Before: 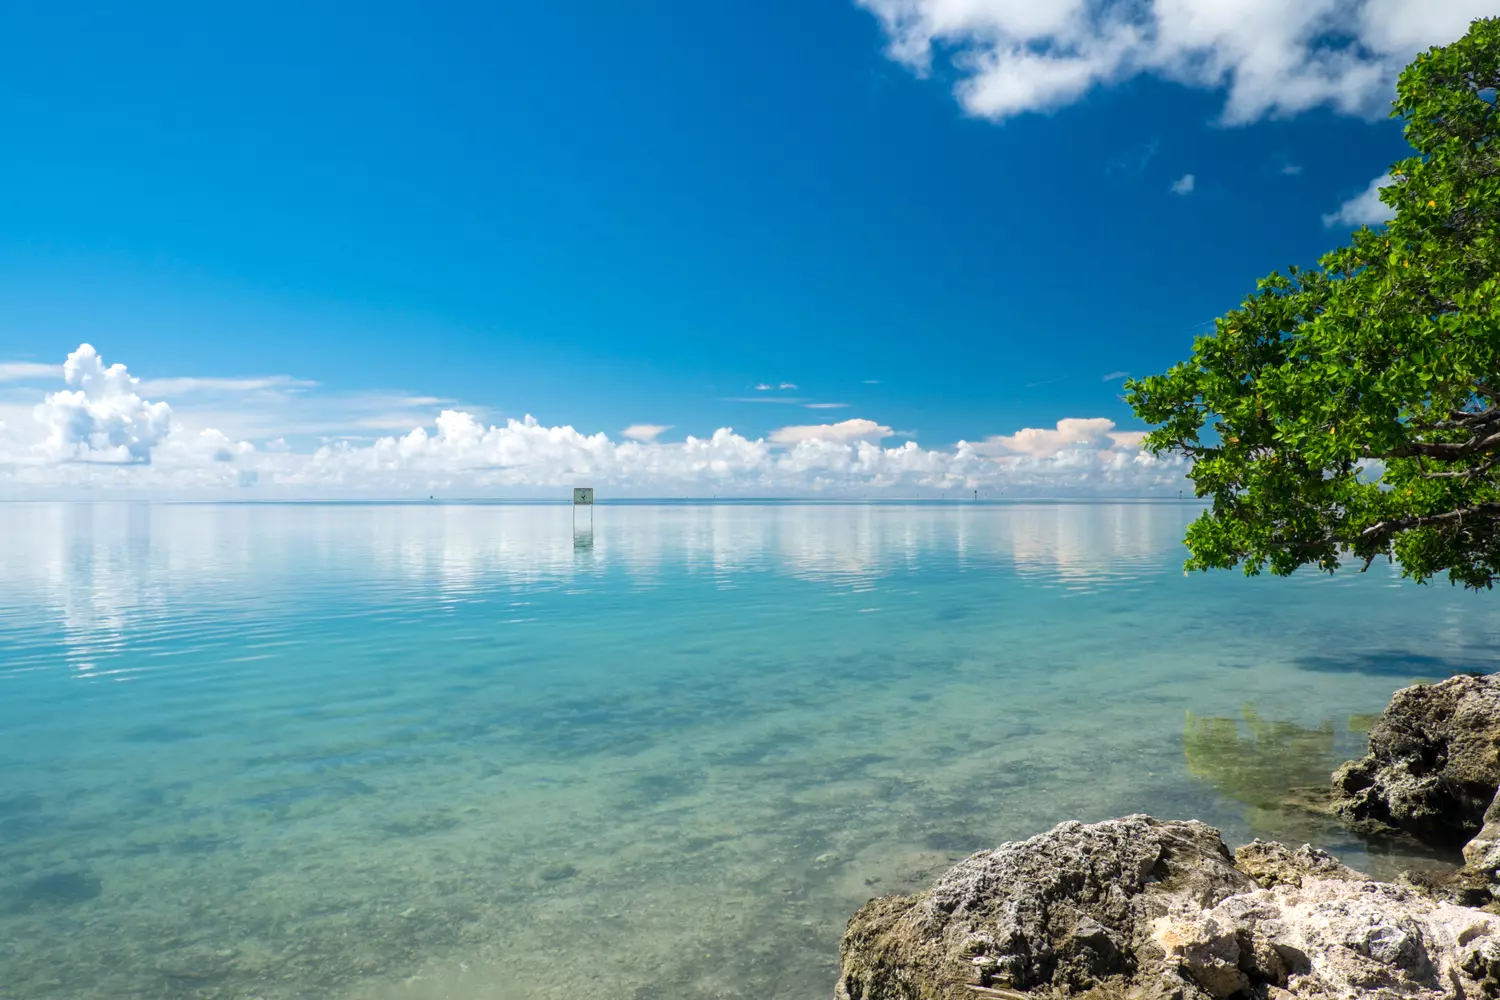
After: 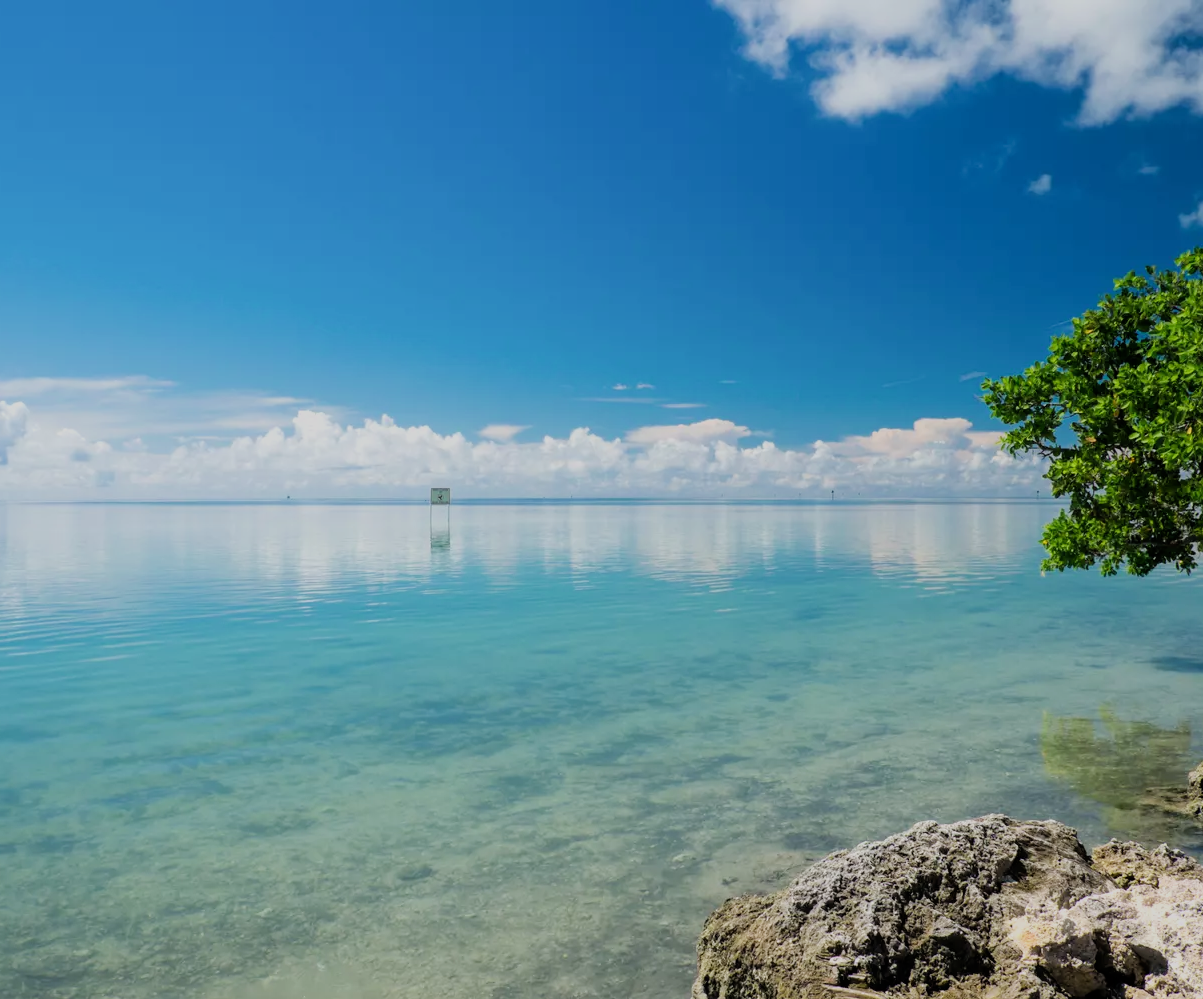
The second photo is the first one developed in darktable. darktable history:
filmic rgb: black relative exposure -7.65 EV, white relative exposure 4.56 EV, hardness 3.61
crop and rotate: left 9.597%, right 10.195%
